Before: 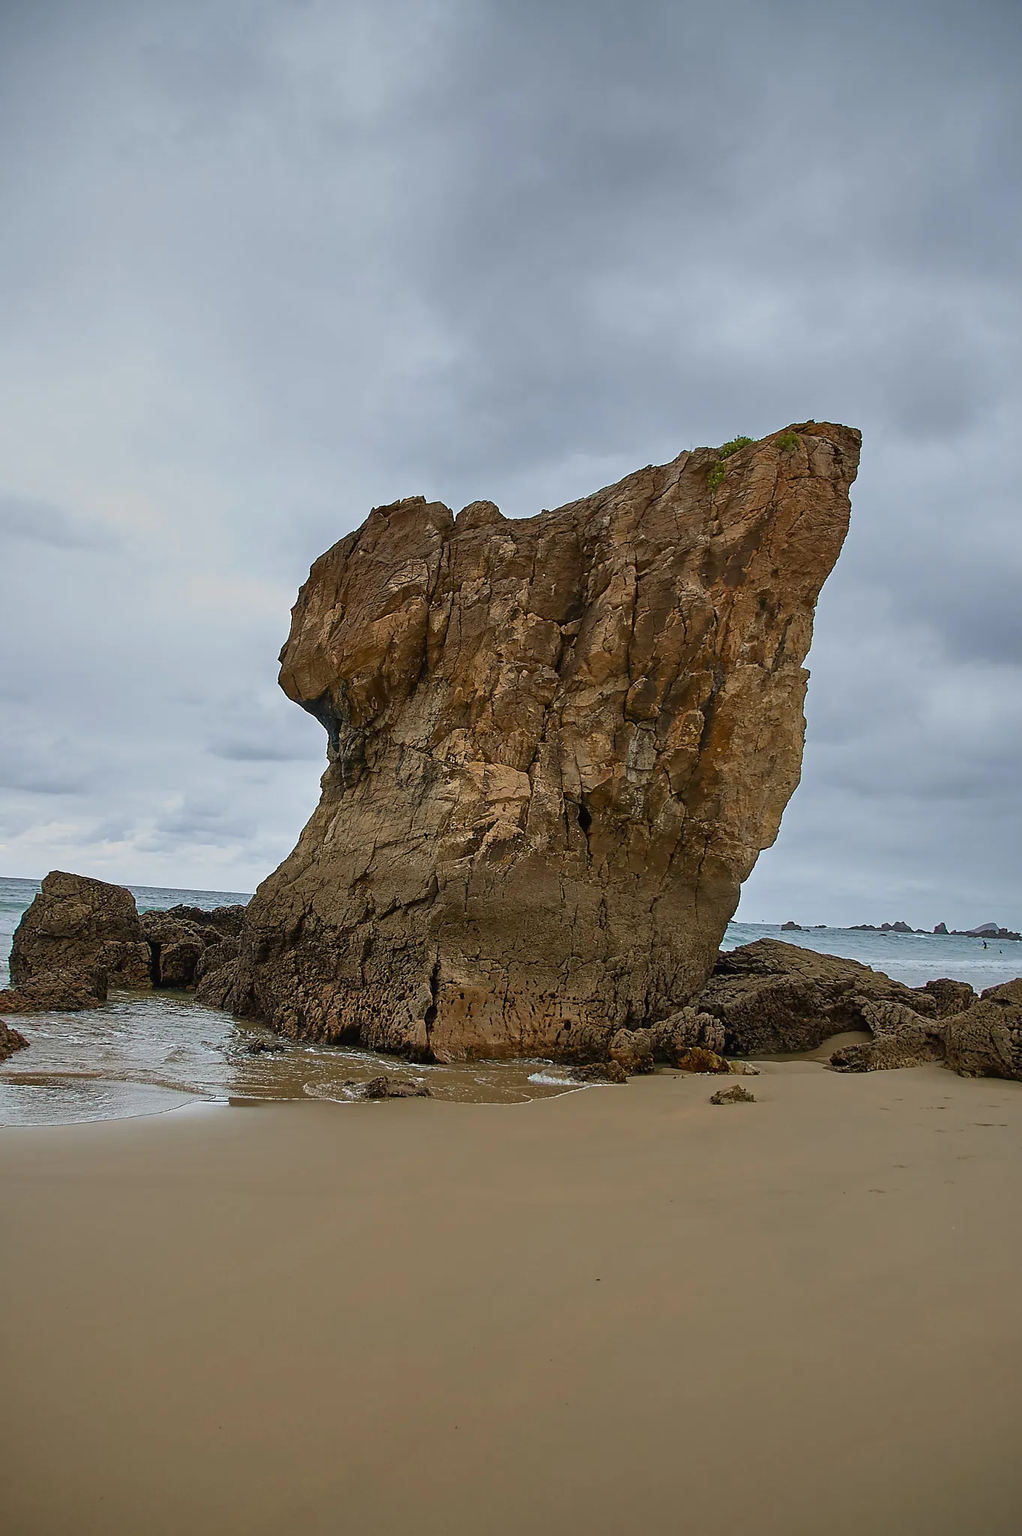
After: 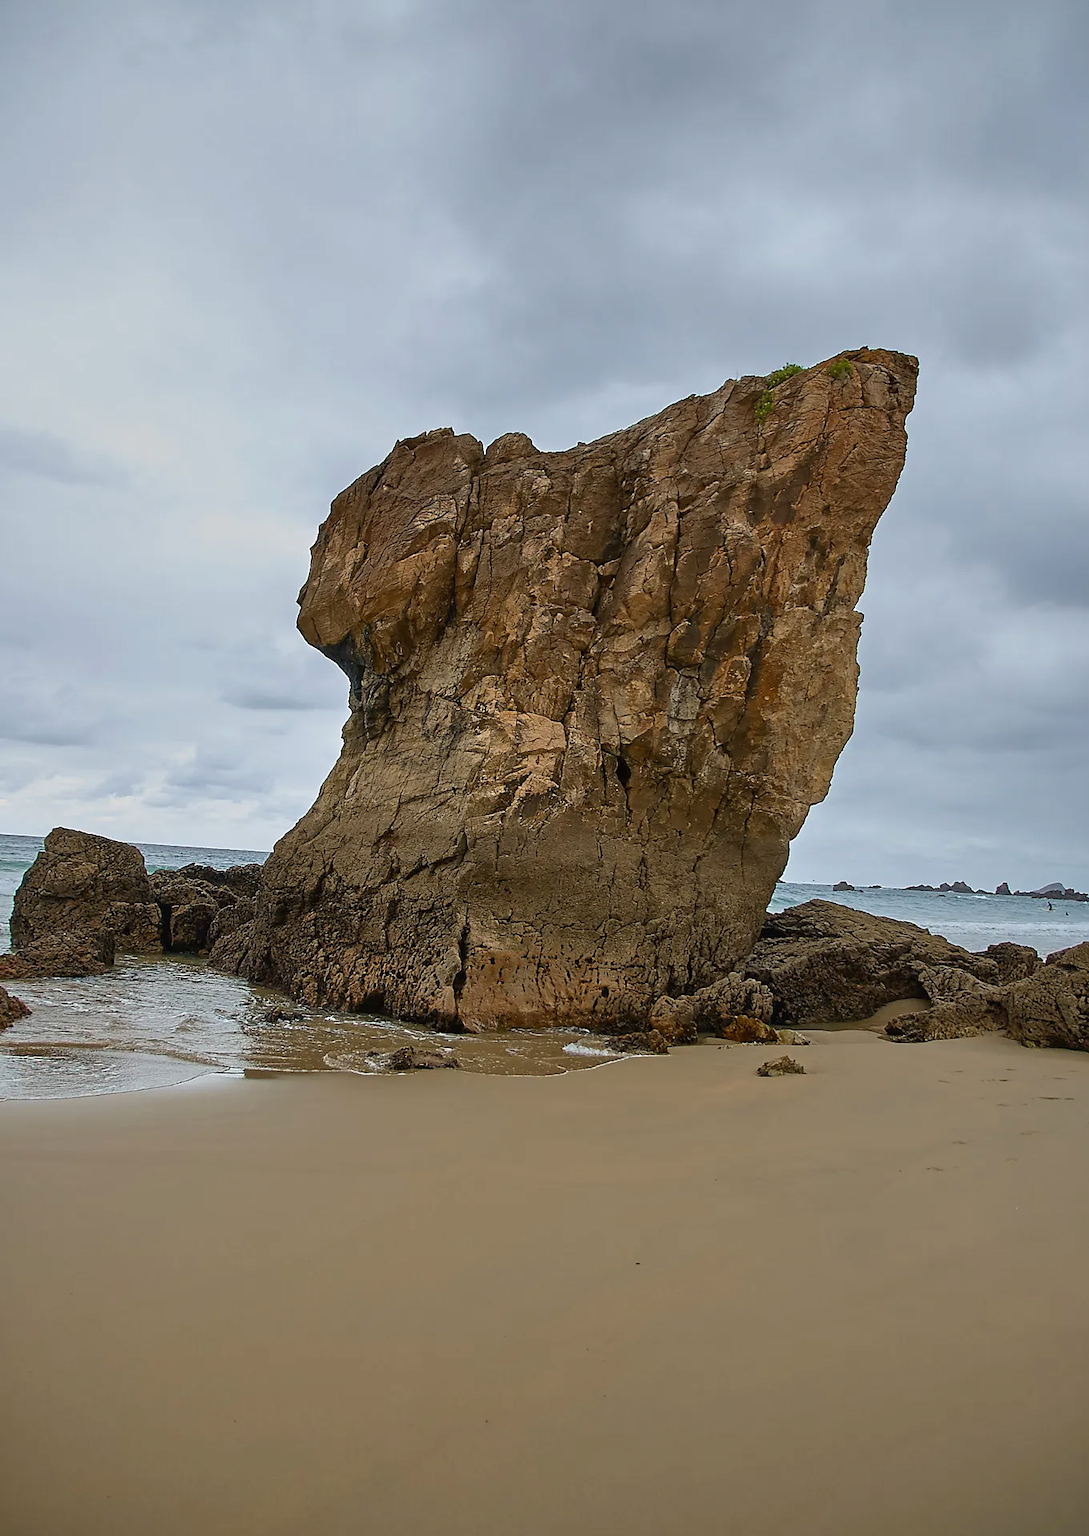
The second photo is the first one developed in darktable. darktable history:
exposure: exposure 0.131 EV, compensate highlight preservation false
crop and rotate: top 6.25%
